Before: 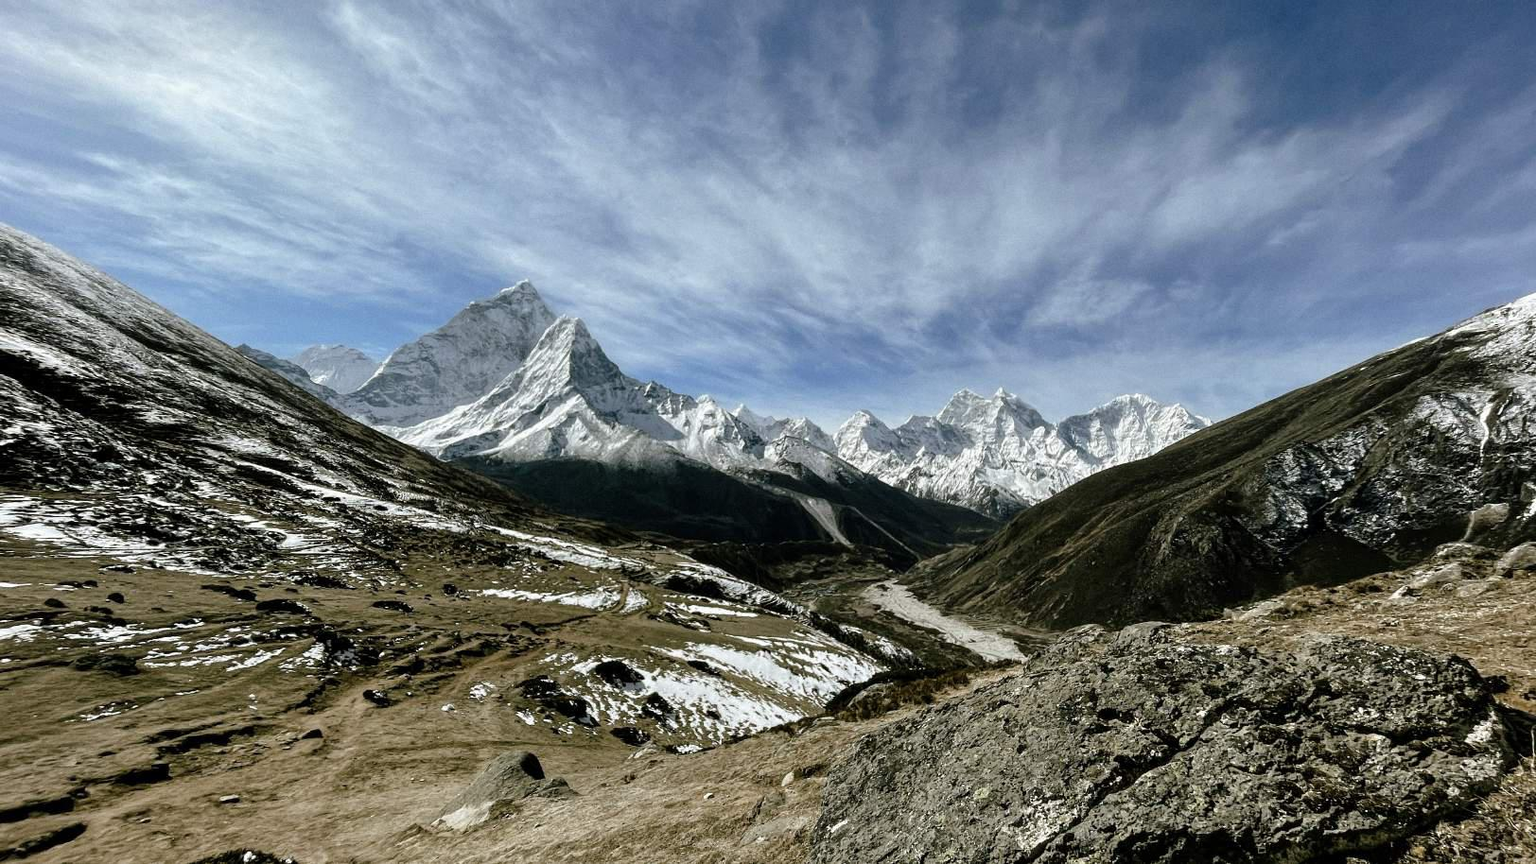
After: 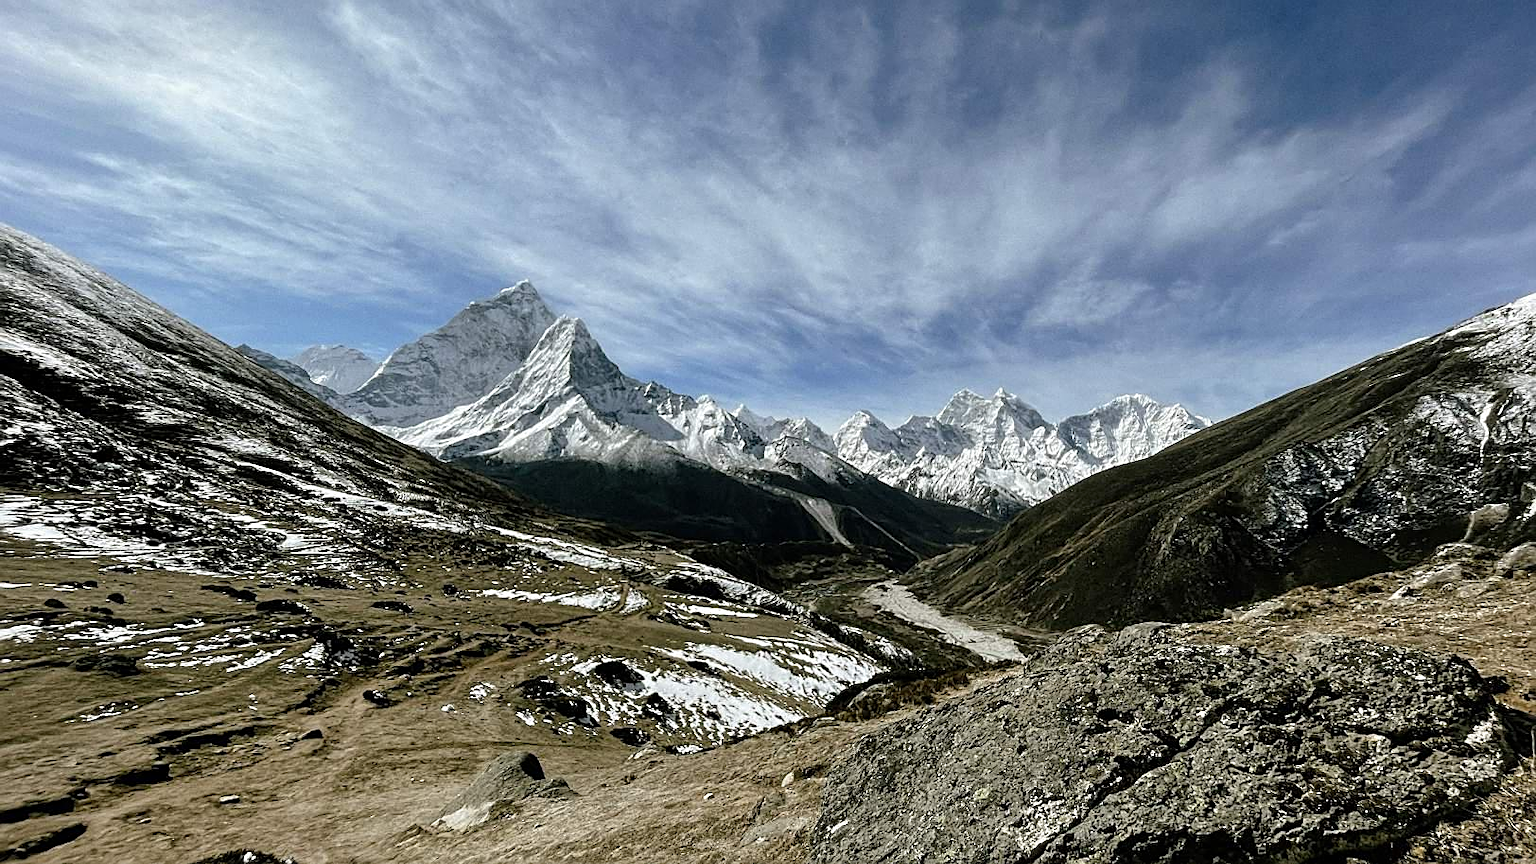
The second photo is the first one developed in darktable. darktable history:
sharpen: amount 0.539
